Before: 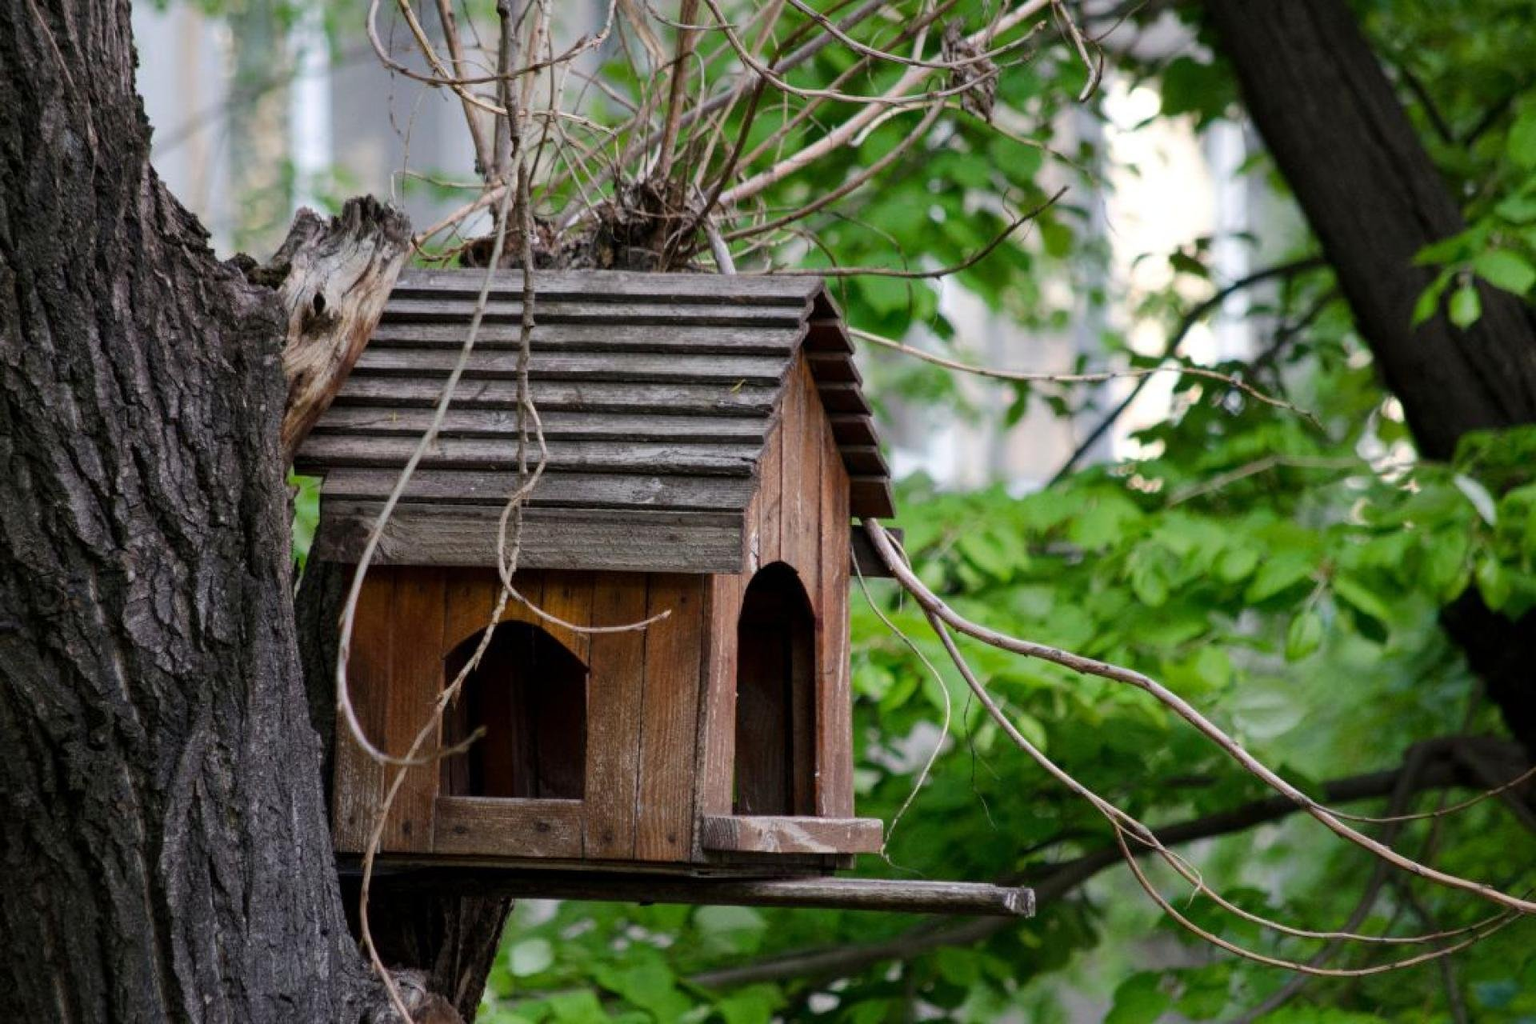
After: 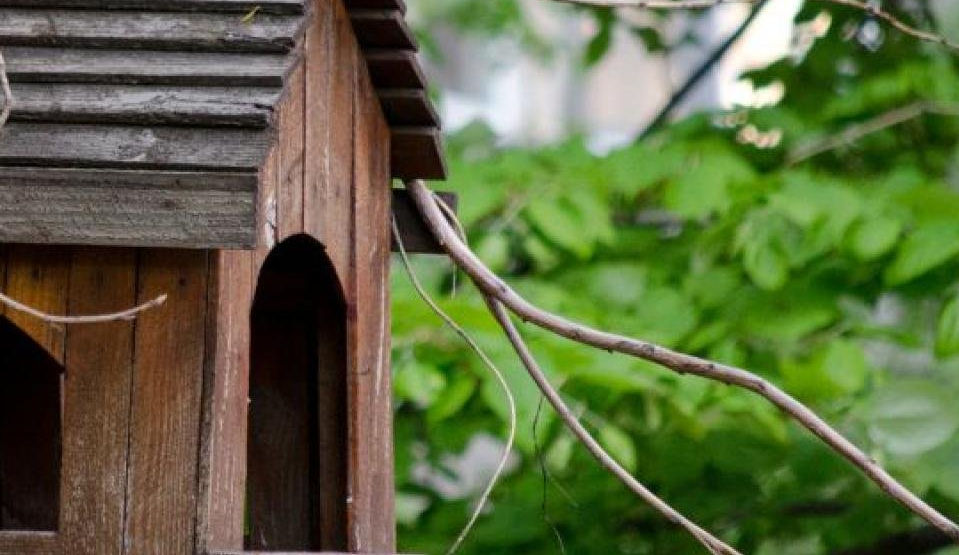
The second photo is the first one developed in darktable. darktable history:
crop: left 35.049%, top 36.587%, right 14.973%, bottom 19.981%
